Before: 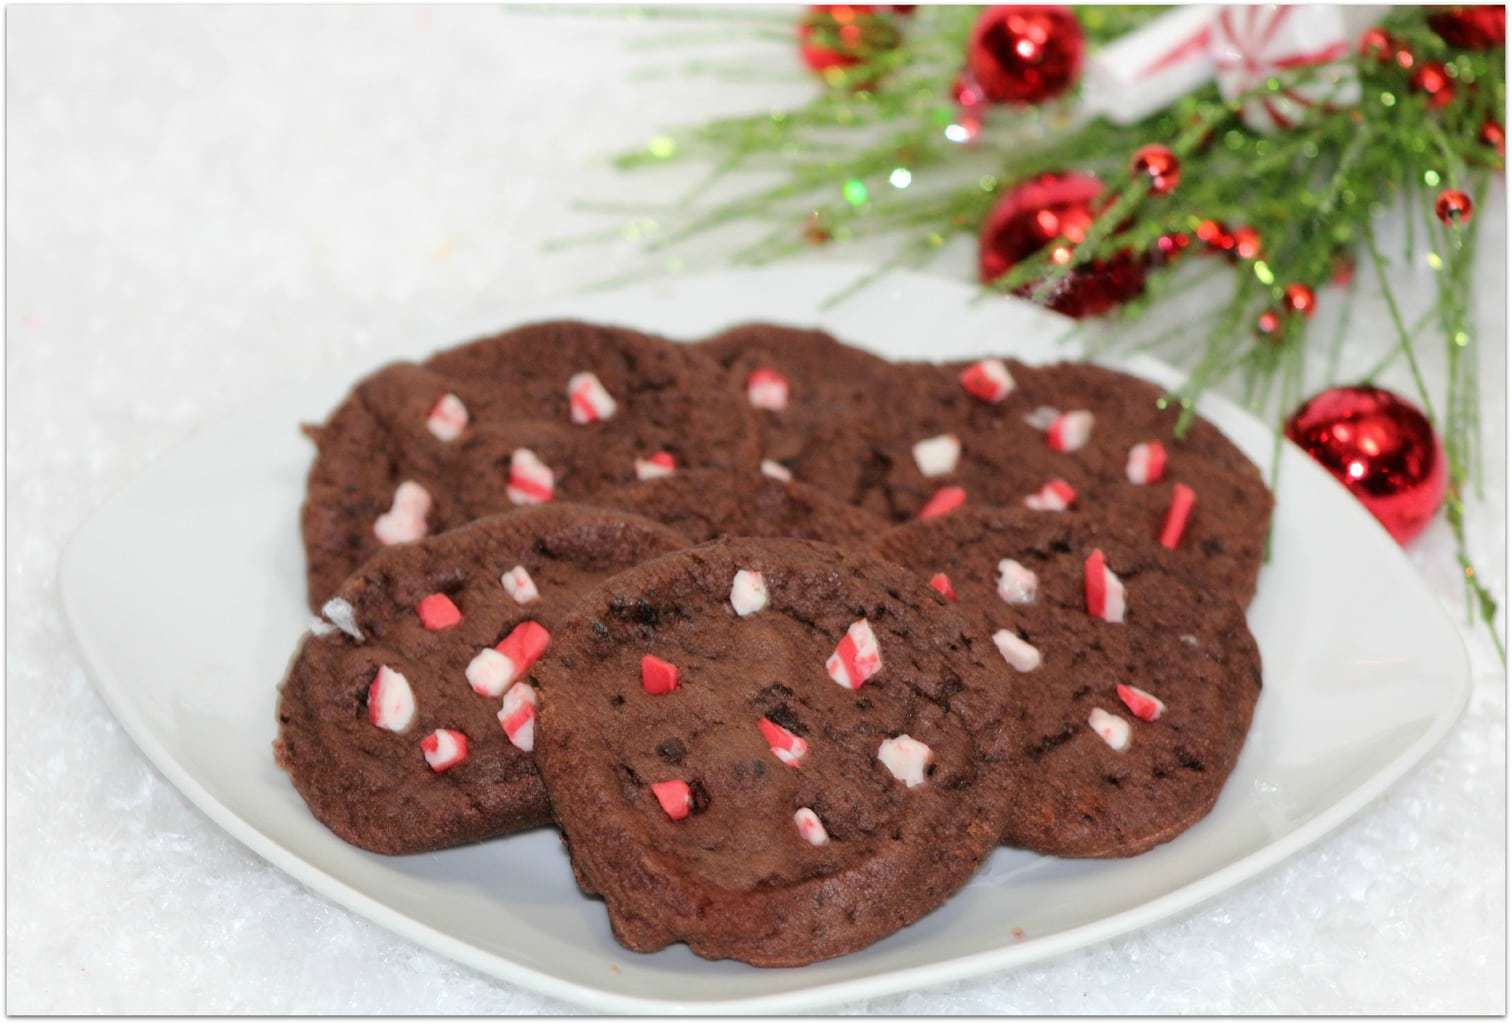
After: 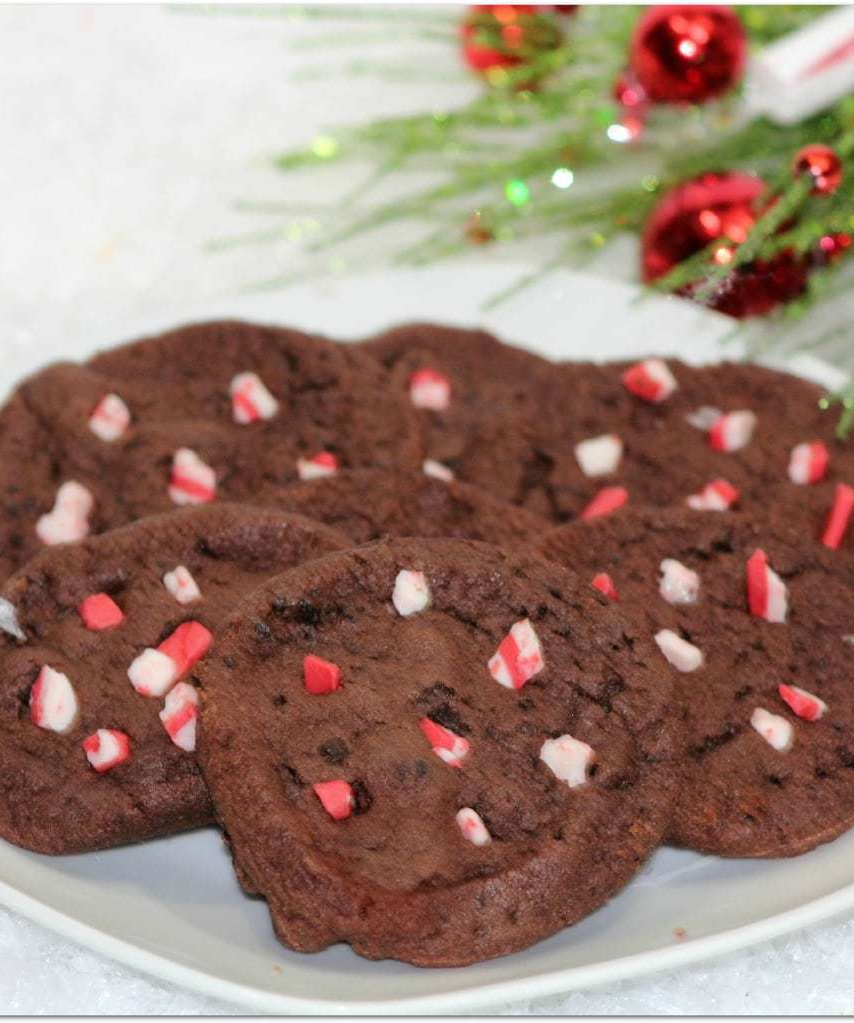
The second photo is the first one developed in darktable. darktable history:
crop and rotate: left 22.379%, right 21.135%
